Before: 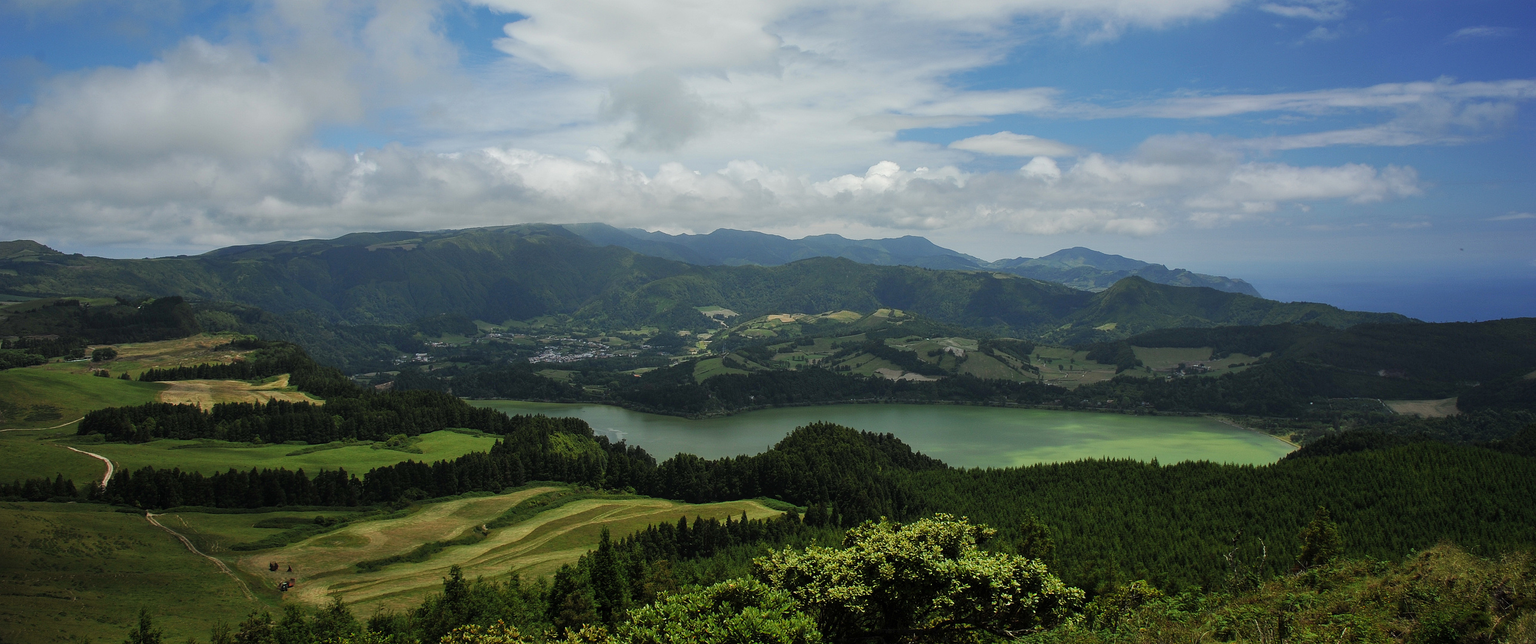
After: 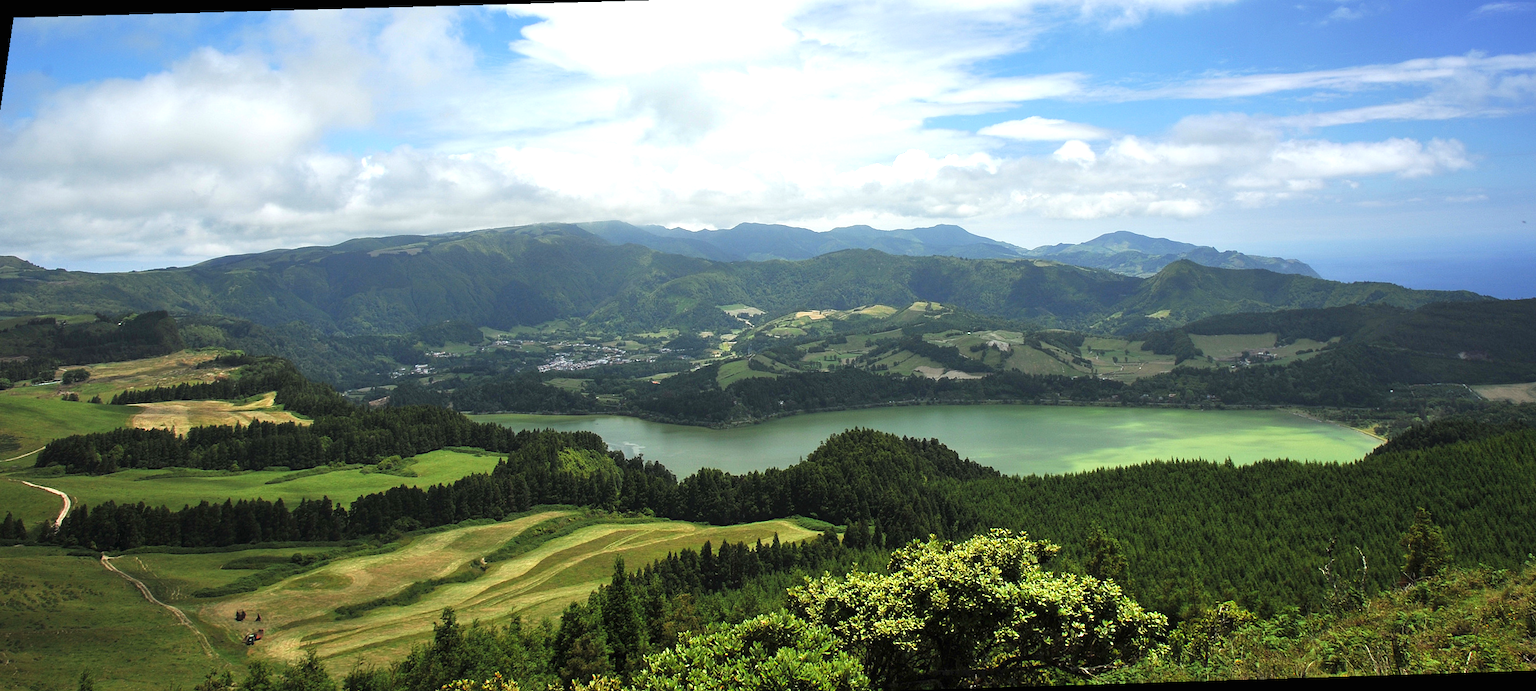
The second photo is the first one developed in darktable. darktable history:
exposure: black level correction 0, exposure 0.7 EV, compensate exposure bias true, compensate highlight preservation false
rotate and perspective: rotation -1.68°, lens shift (vertical) -0.146, crop left 0.049, crop right 0.912, crop top 0.032, crop bottom 0.96
tone equalizer: on, module defaults
